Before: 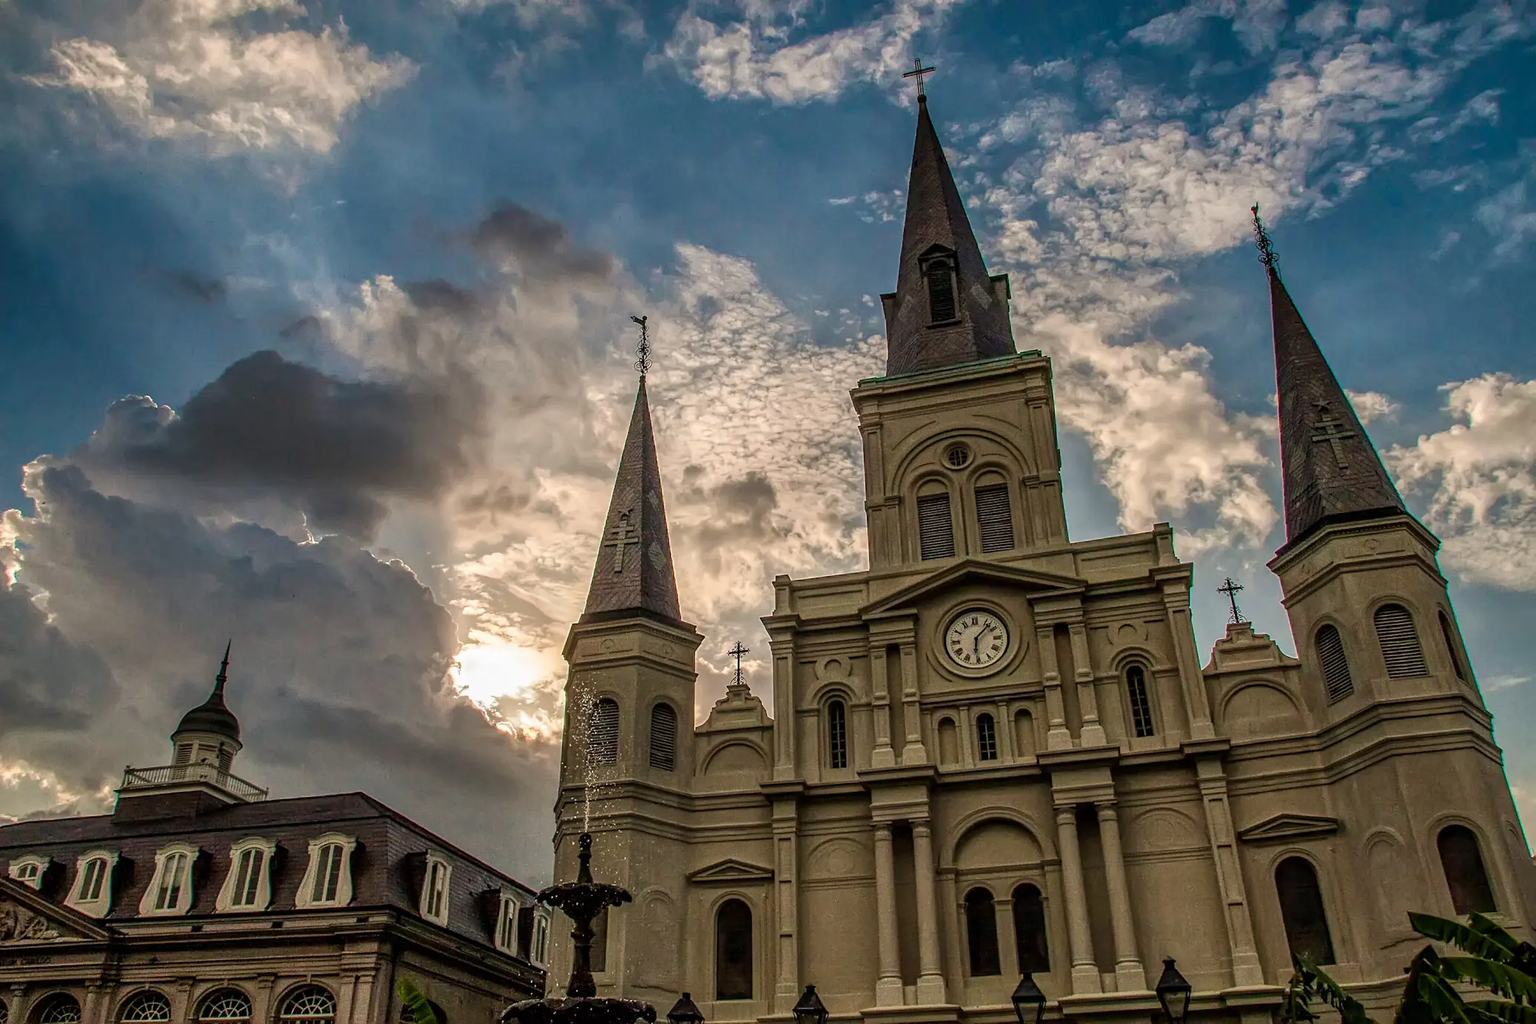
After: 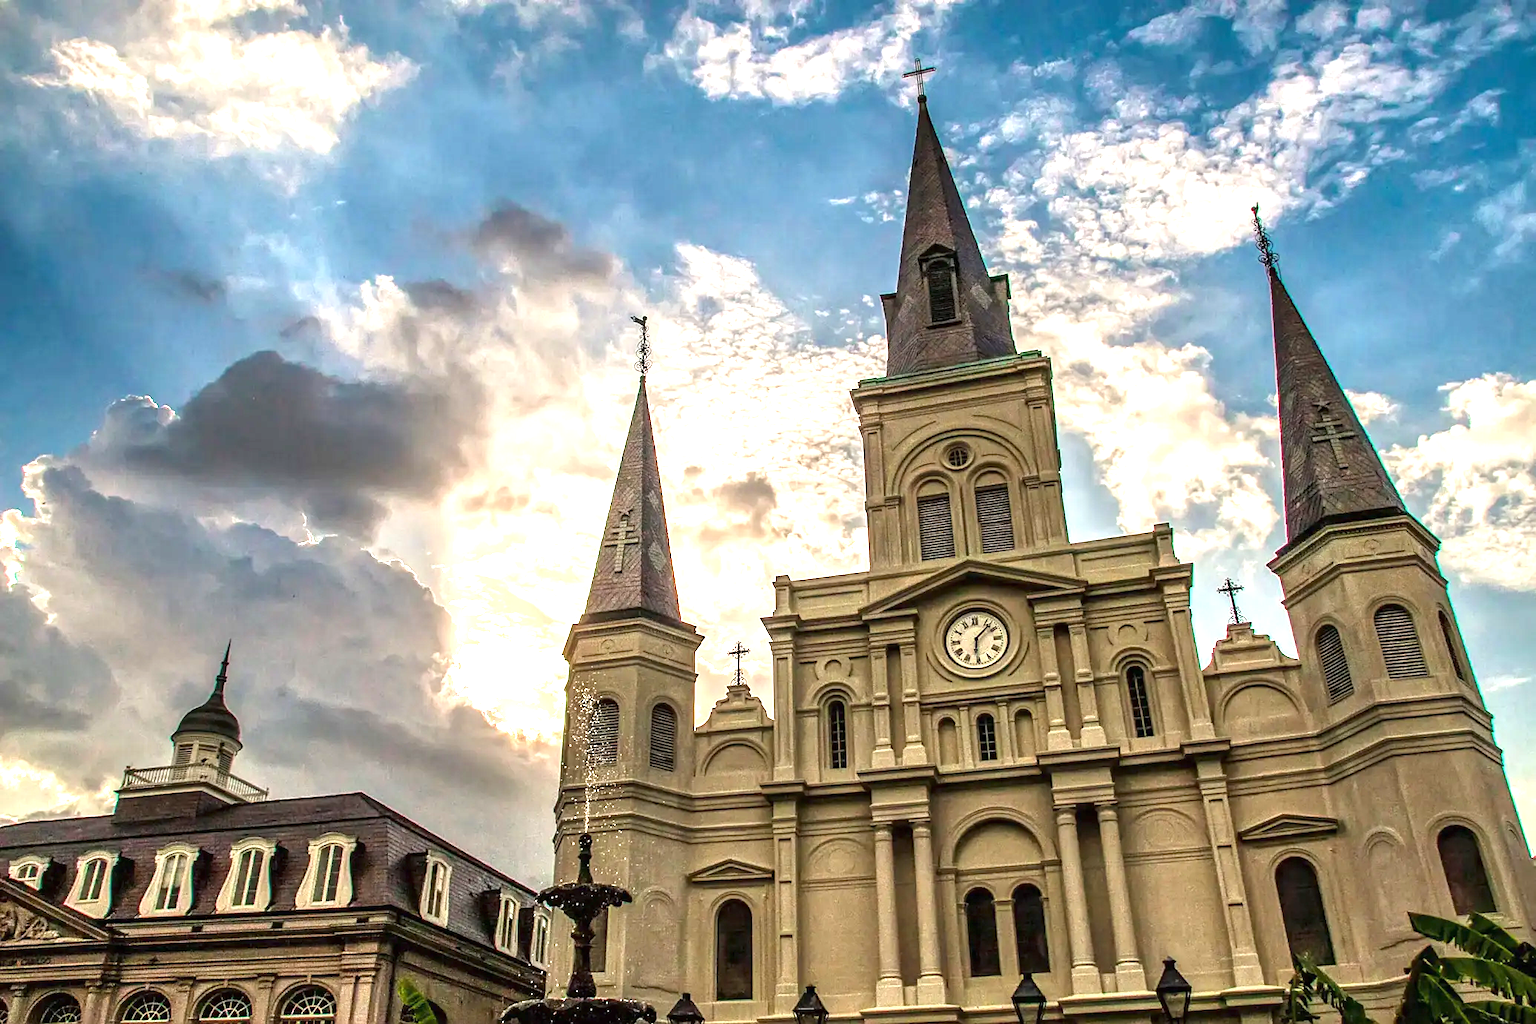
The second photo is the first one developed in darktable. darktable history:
exposure: black level correction 0, exposure 1.625 EV, compensate exposure bias true, compensate highlight preservation false
